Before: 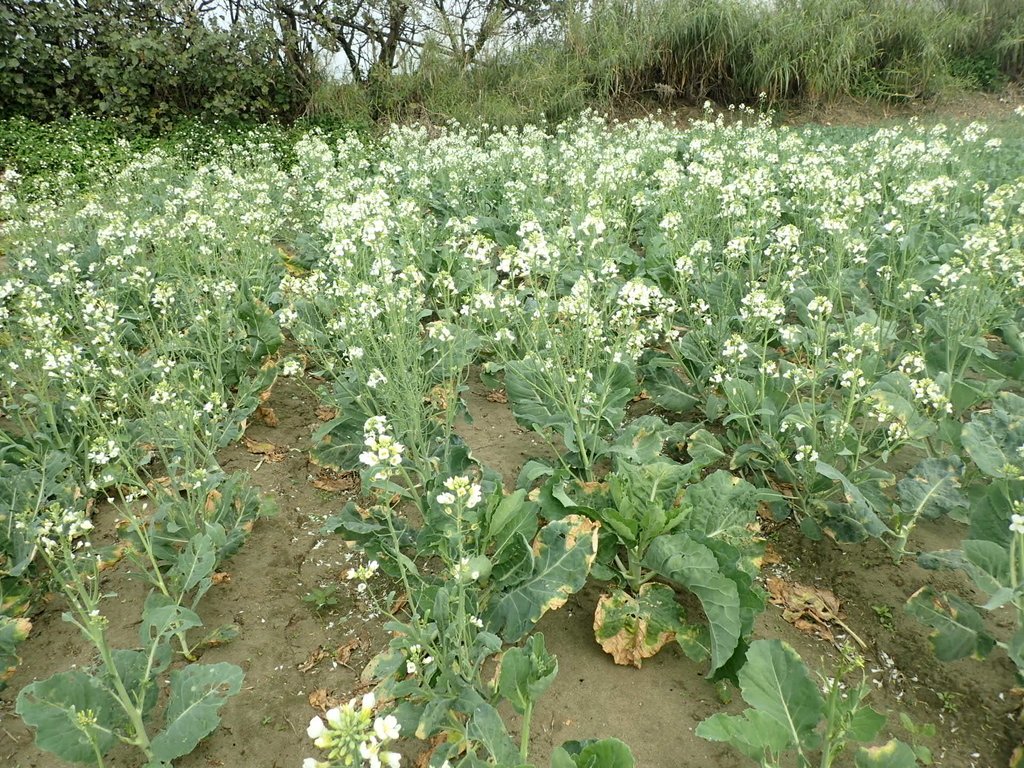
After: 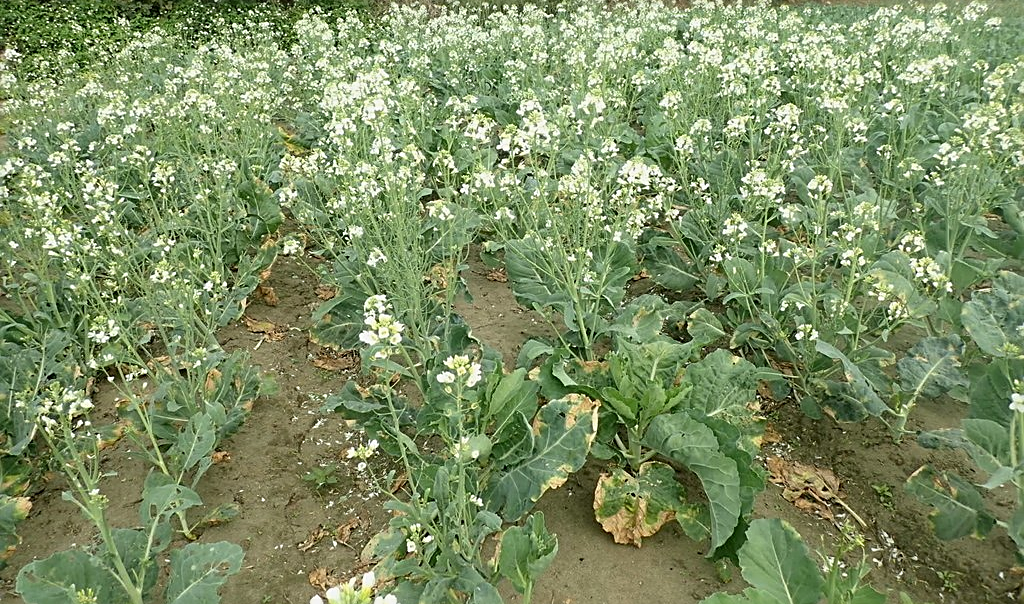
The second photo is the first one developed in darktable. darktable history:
sharpen: on, module defaults
crop and rotate: top 15.883%, bottom 5.366%
exposure: black level correction 0.001, exposure -0.125 EV, compensate highlight preservation false
